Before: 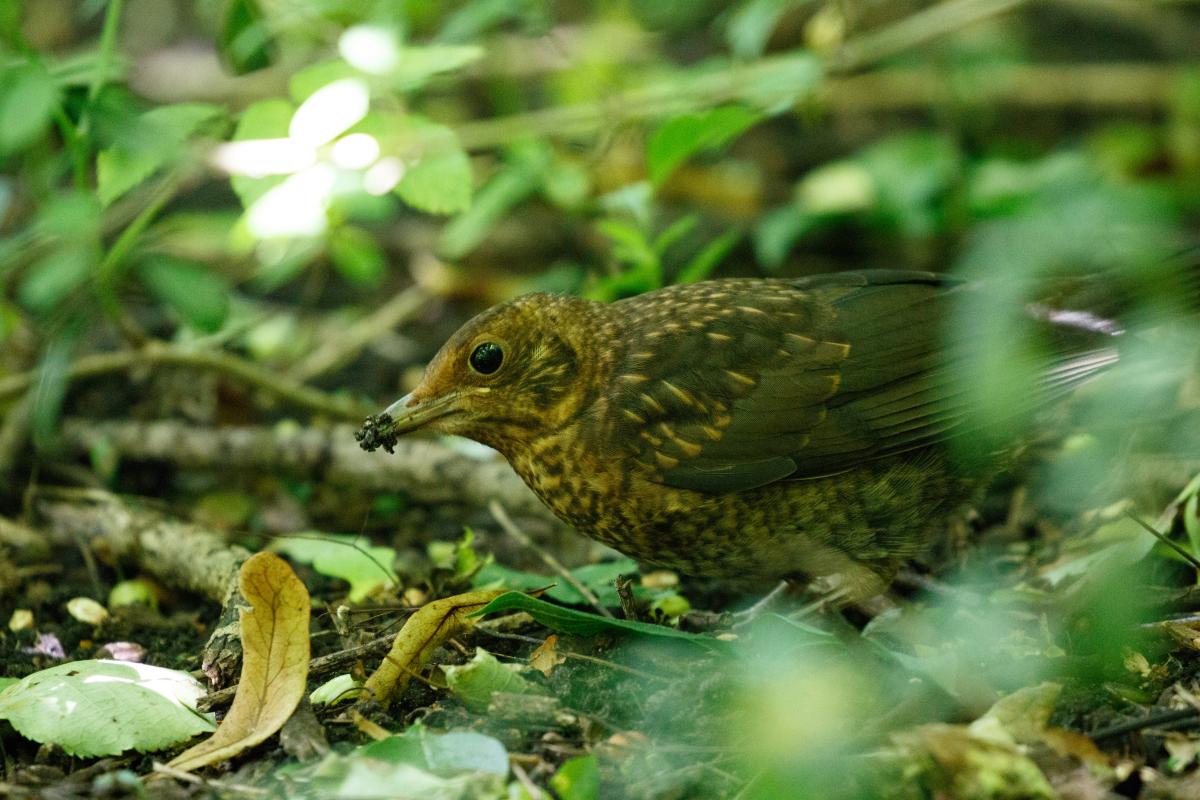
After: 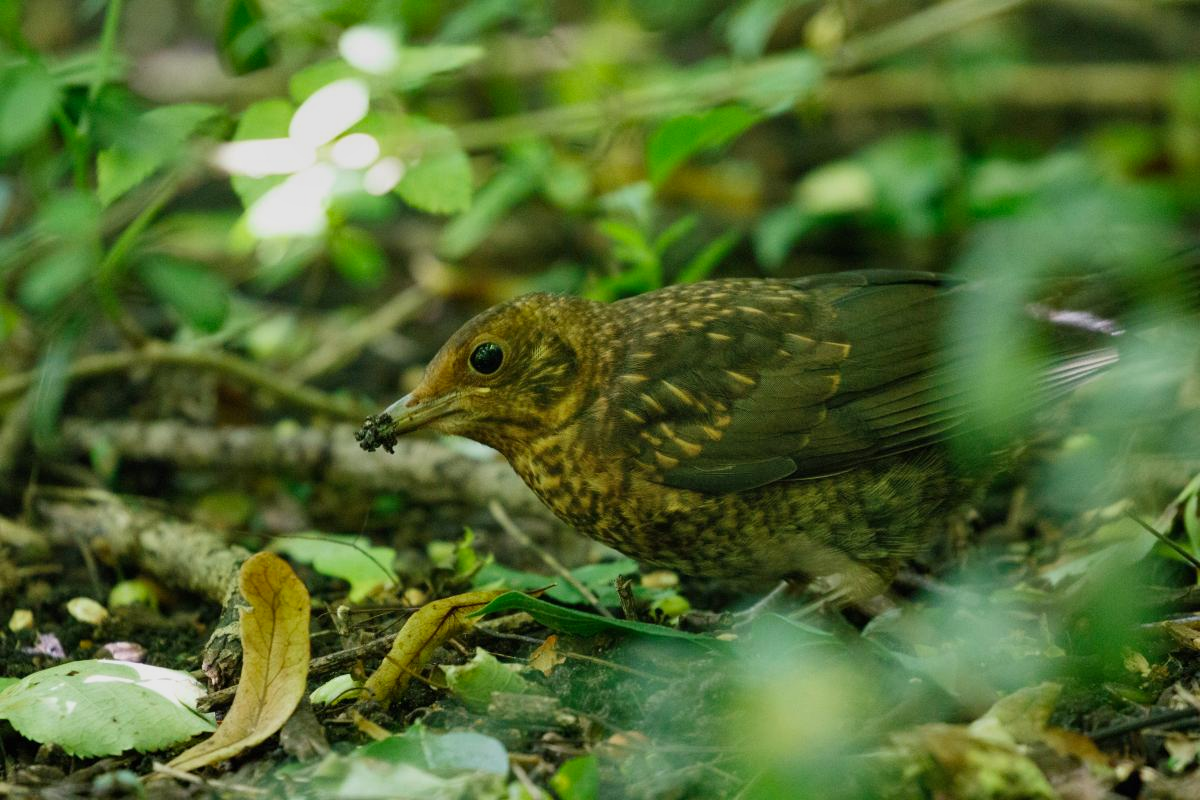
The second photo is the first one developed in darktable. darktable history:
shadows and highlights: shadows 82.57, white point adjustment -9, highlights -61.22, highlights color adjustment 78.23%, soften with gaussian
